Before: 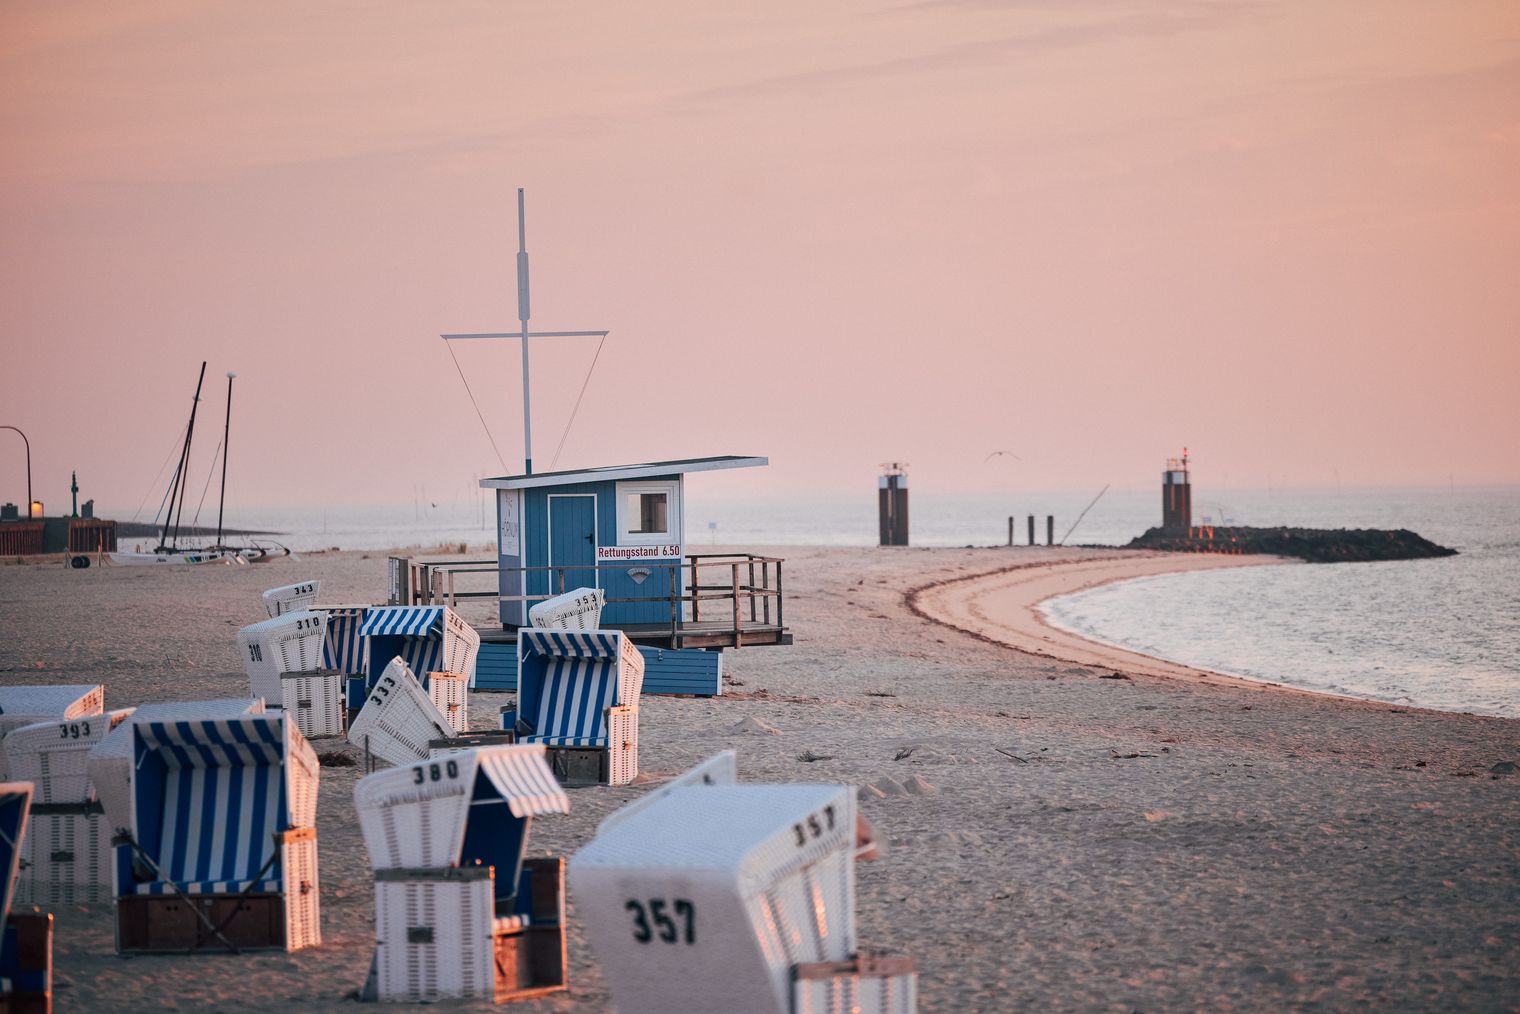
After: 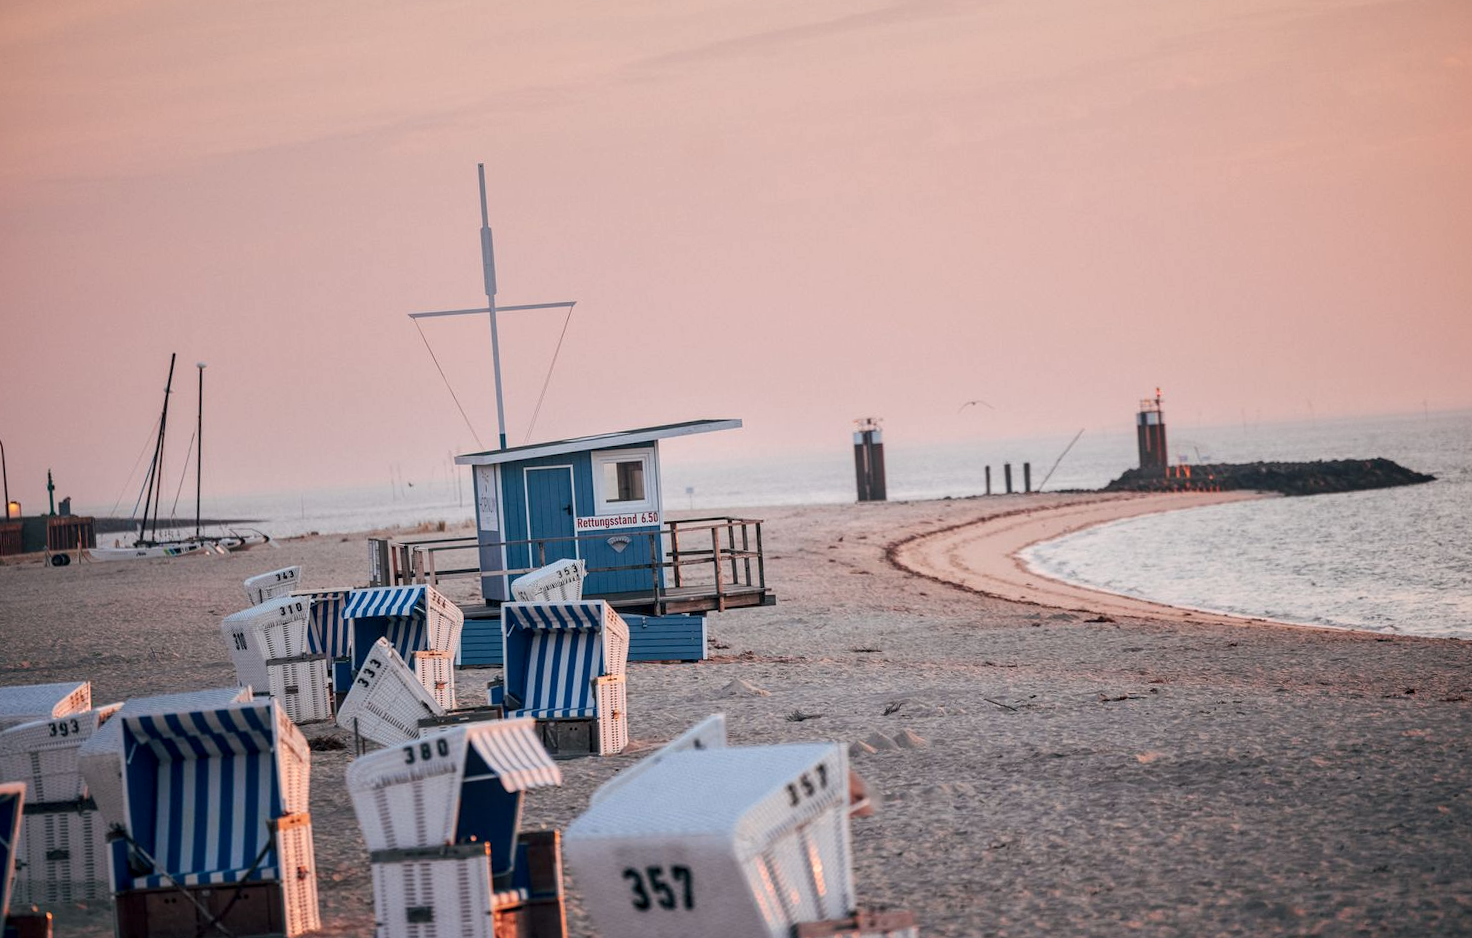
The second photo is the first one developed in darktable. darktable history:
rotate and perspective: rotation -3°, crop left 0.031, crop right 0.968, crop top 0.07, crop bottom 0.93
local contrast: on, module defaults
